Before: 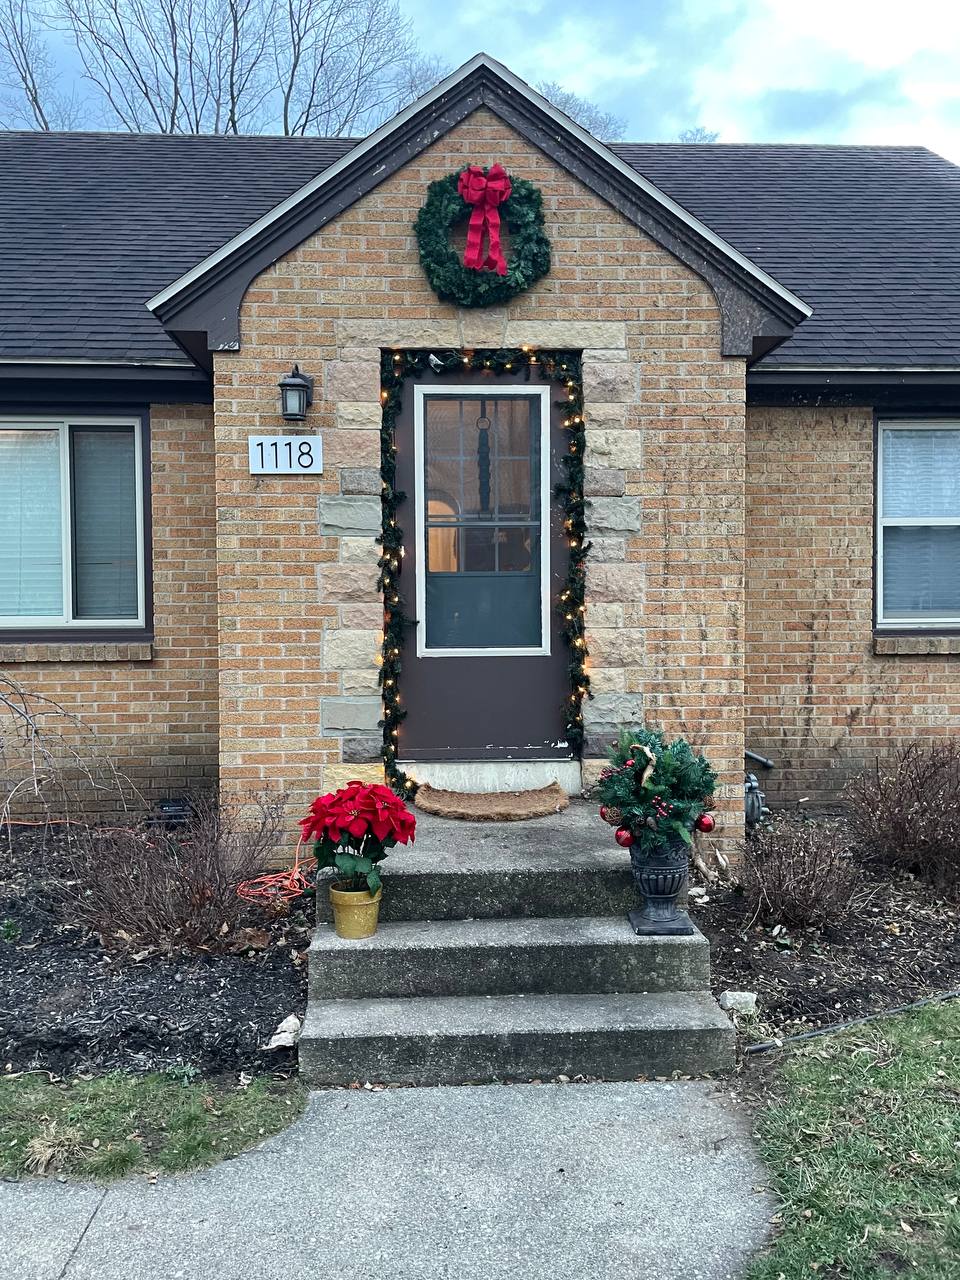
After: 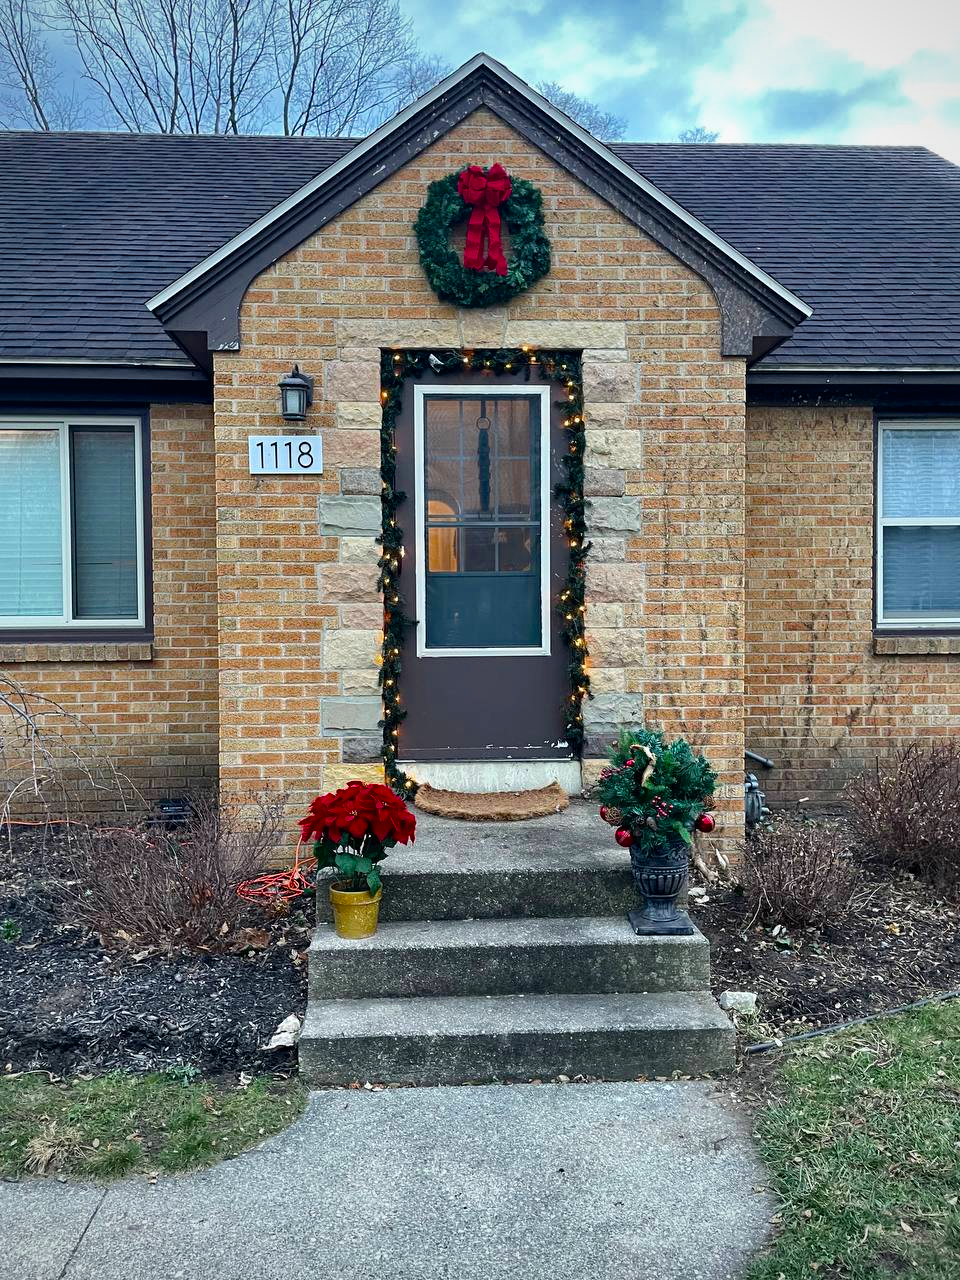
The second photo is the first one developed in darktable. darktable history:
exposure: compensate exposure bias true, compensate highlight preservation false
color balance rgb: perceptual saturation grading › global saturation 30.376%, global vibrance 0.886%, saturation formula JzAzBz (2021)
vignetting: fall-off radius 60.69%, brightness -0.412, saturation -0.3
shadows and highlights: soften with gaussian
